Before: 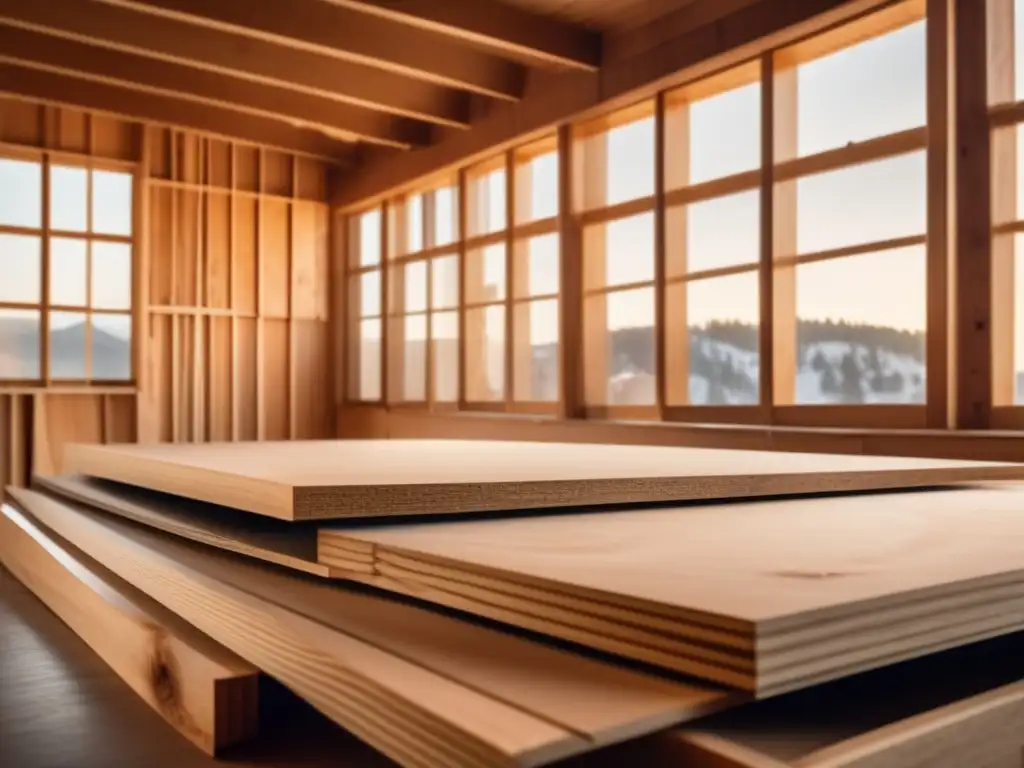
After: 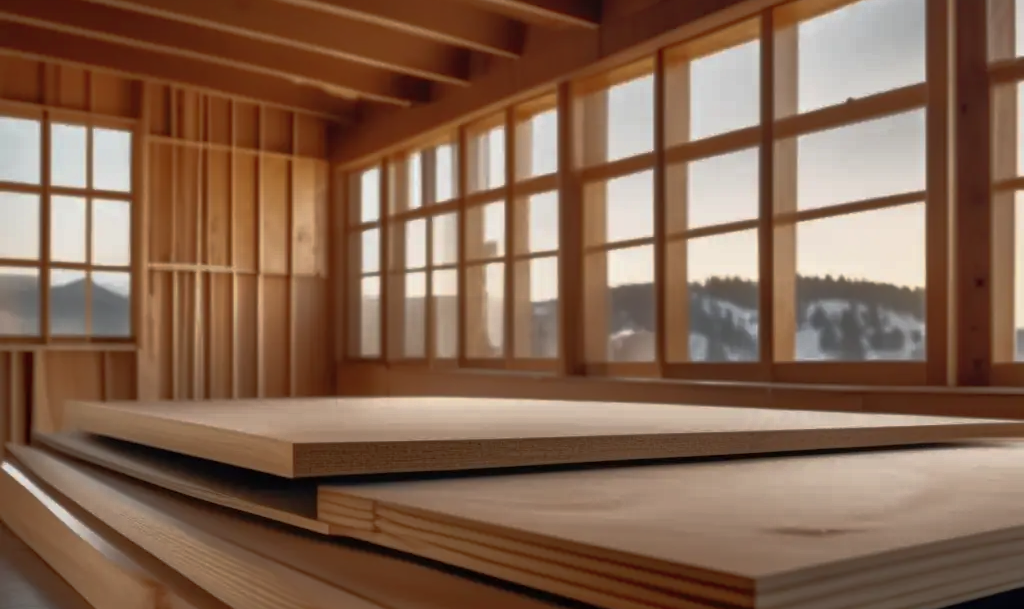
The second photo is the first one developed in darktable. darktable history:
shadows and highlights: on, module defaults
crop and rotate: top 5.667%, bottom 14.937%
base curve: curves: ch0 [(0, 0) (0.564, 0.291) (0.802, 0.731) (1, 1)]
